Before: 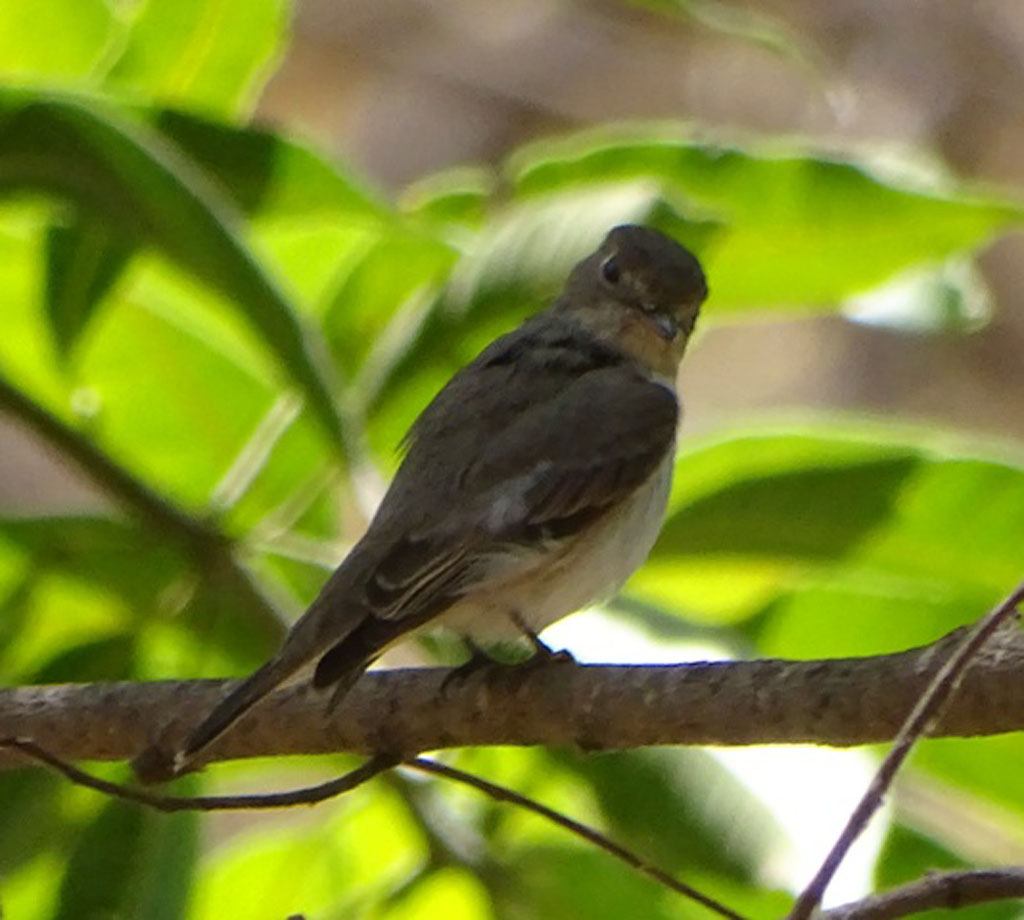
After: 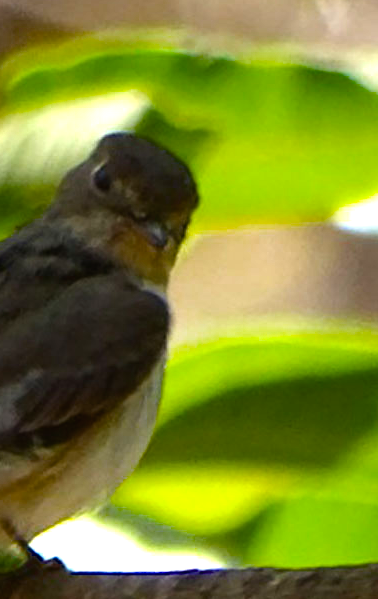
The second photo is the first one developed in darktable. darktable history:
local contrast: mode bilateral grid, contrast 99, coarseness 99, detail 90%, midtone range 0.2
color balance rgb: shadows lift › luminance -20.186%, perceptual saturation grading › global saturation 30.141%, perceptual brilliance grading › global brilliance 18.255%, global vibrance 9.531%, contrast 15.598%, saturation formula JzAzBz (2021)
crop and rotate: left 49.796%, top 10.139%, right 13.251%, bottom 24.708%
